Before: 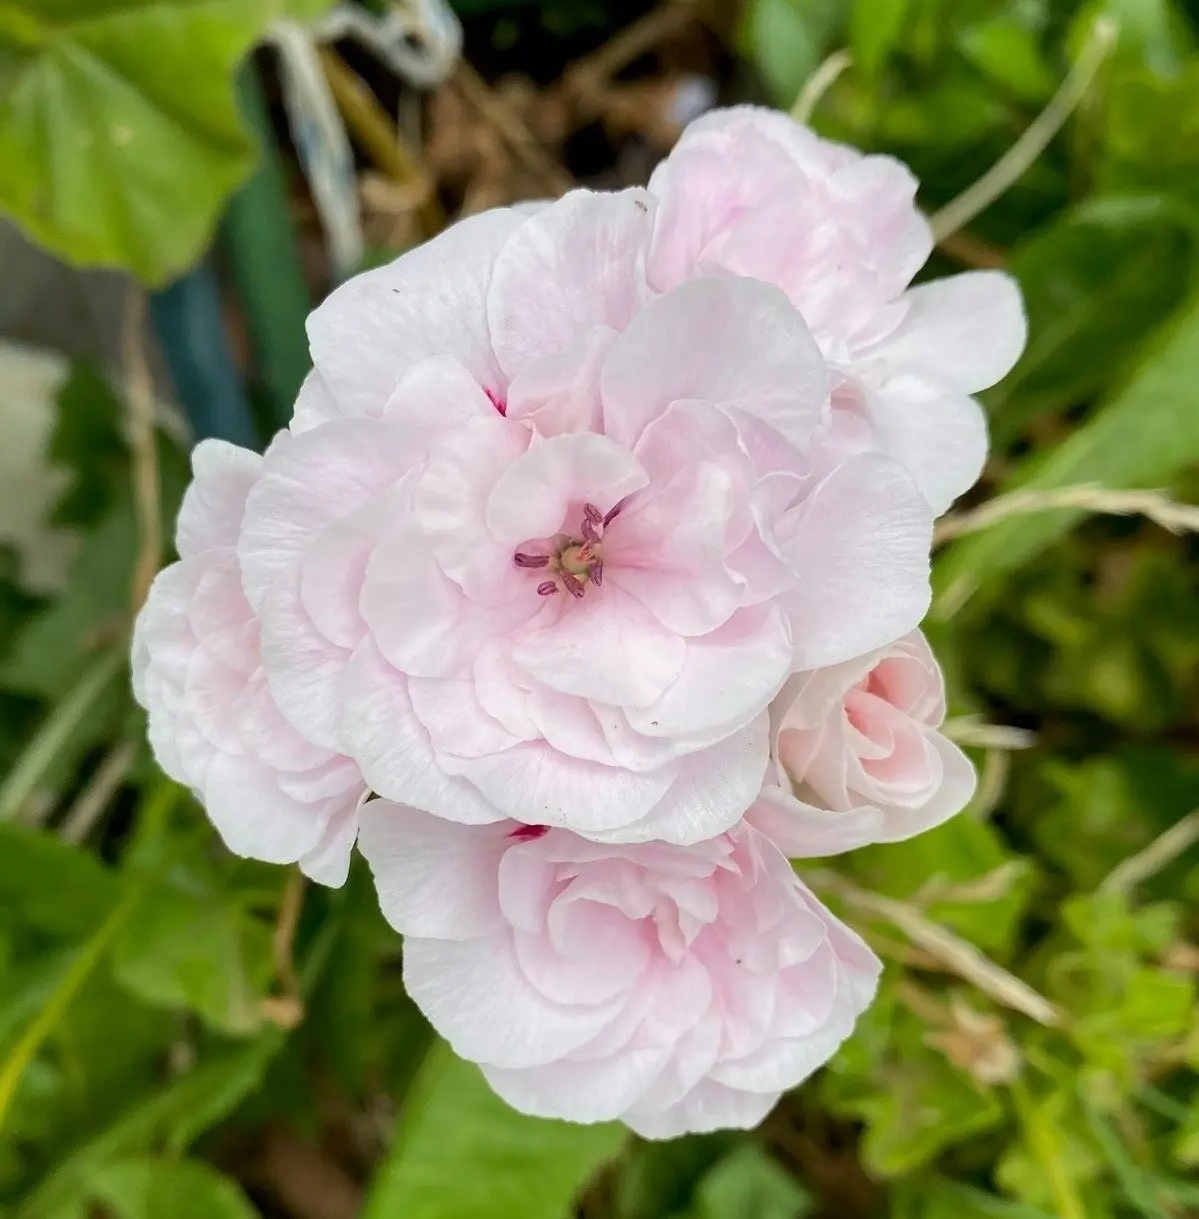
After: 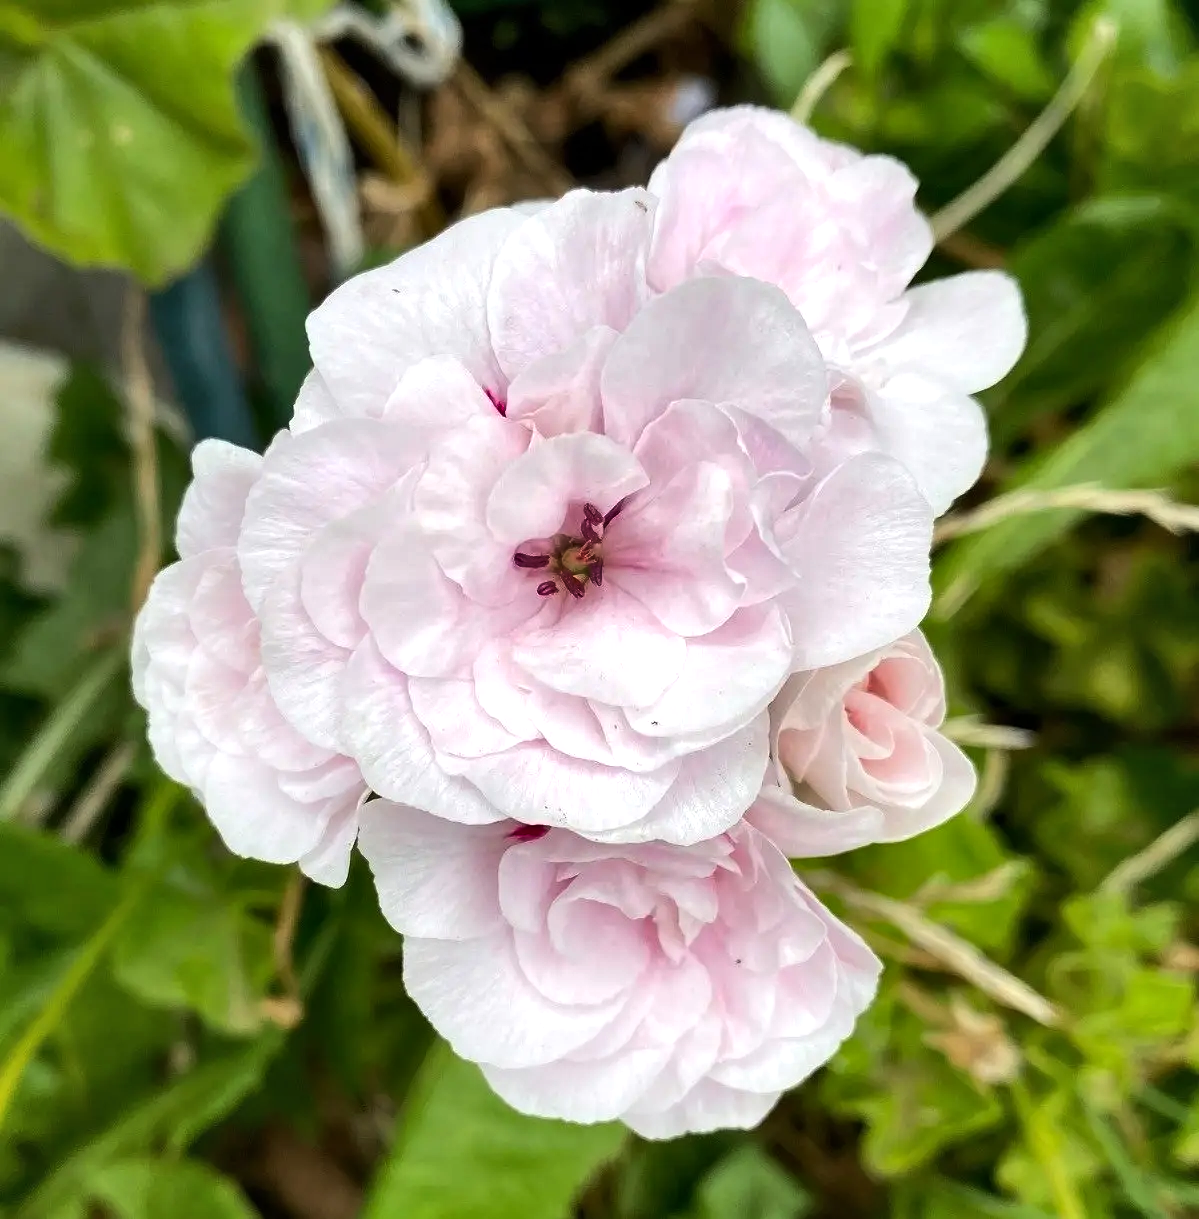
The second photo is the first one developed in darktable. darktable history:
shadows and highlights: radius 133.83, soften with gaussian
tone equalizer: -8 EV -0.417 EV, -7 EV -0.389 EV, -6 EV -0.333 EV, -5 EV -0.222 EV, -3 EV 0.222 EV, -2 EV 0.333 EV, -1 EV 0.389 EV, +0 EV 0.417 EV, edges refinement/feathering 500, mask exposure compensation -1.57 EV, preserve details no
